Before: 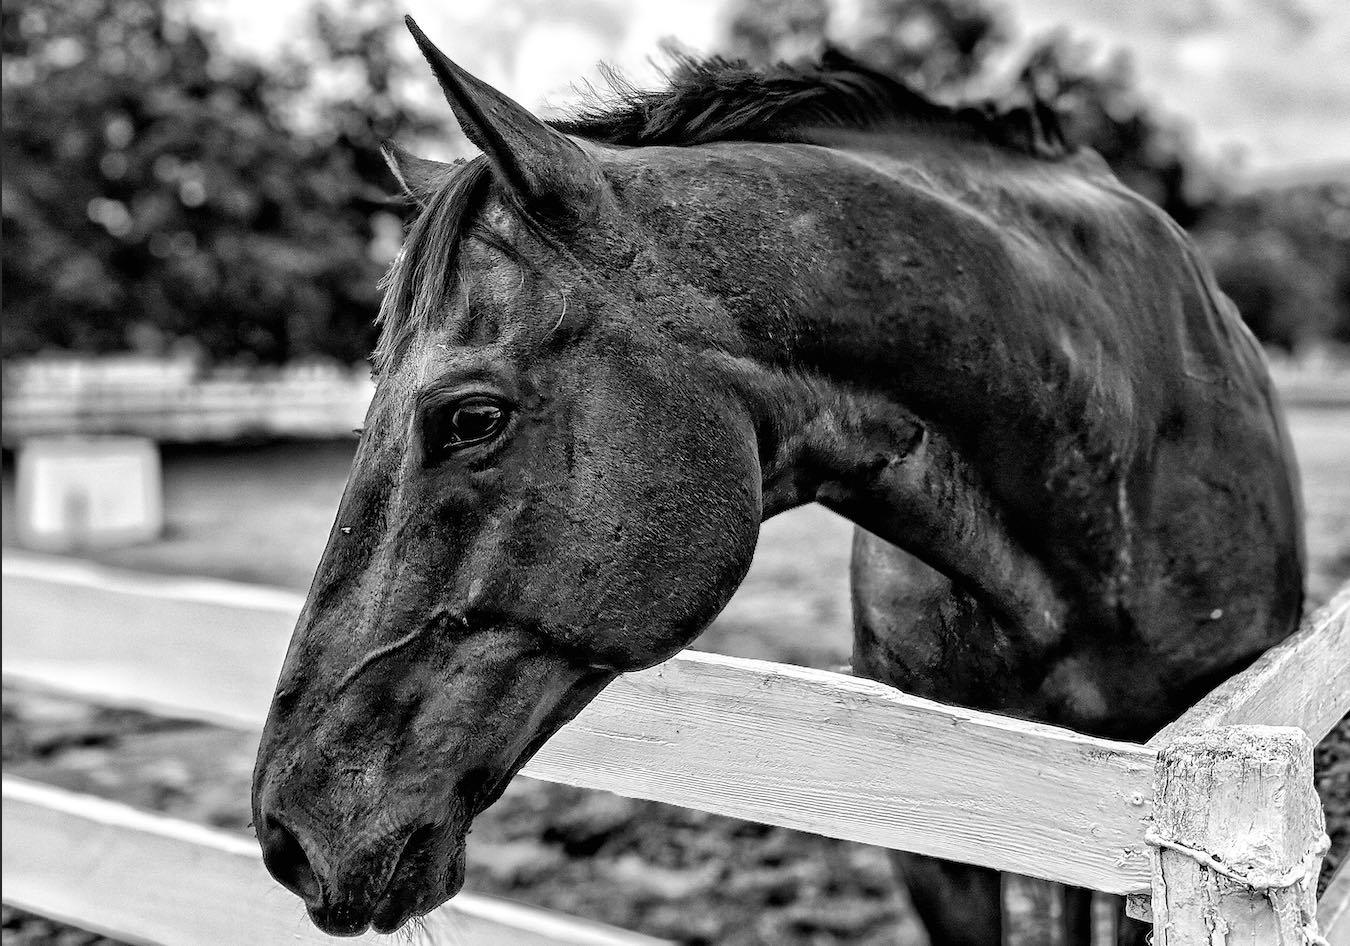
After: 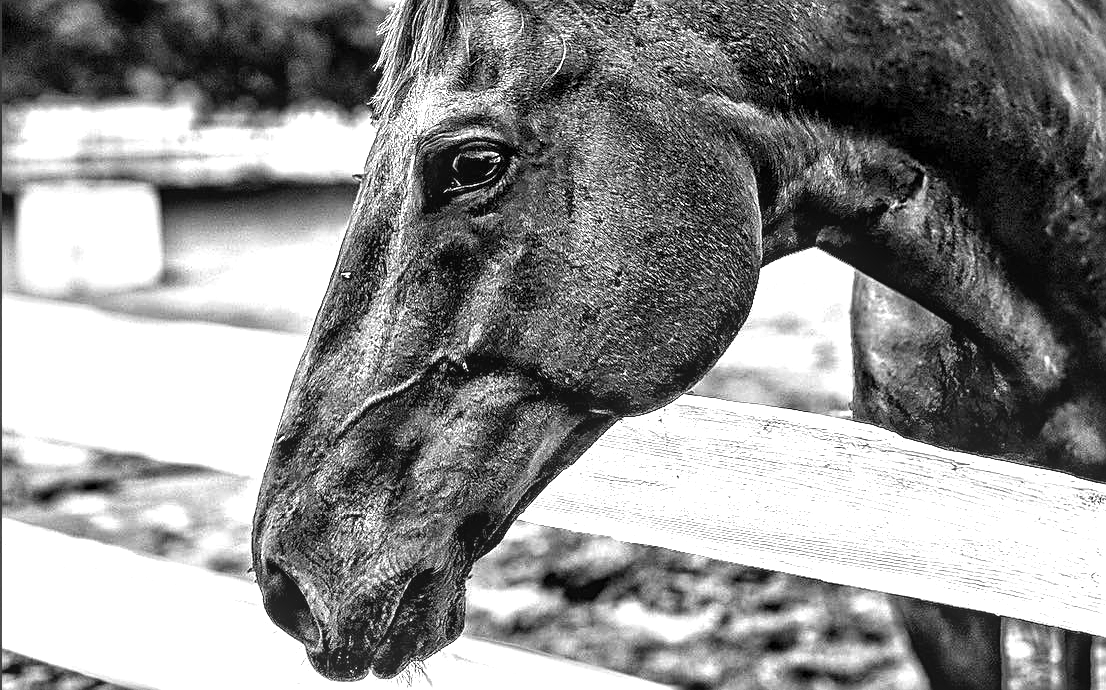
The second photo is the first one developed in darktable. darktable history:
local contrast: on, module defaults
exposure: black level correction 0, exposure 1.2 EV, compensate highlight preservation false
crop: top 26.984%, right 18.043%
color balance rgb: linear chroma grading › global chroma 9.584%, perceptual saturation grading › global saturation 20%, perceptual saturation grading › highlights -49.373%, perceptual saturation grading › shadows 24.869%
contrast brightness saturation: brightness -0.093
sharpen: on, module defaults
